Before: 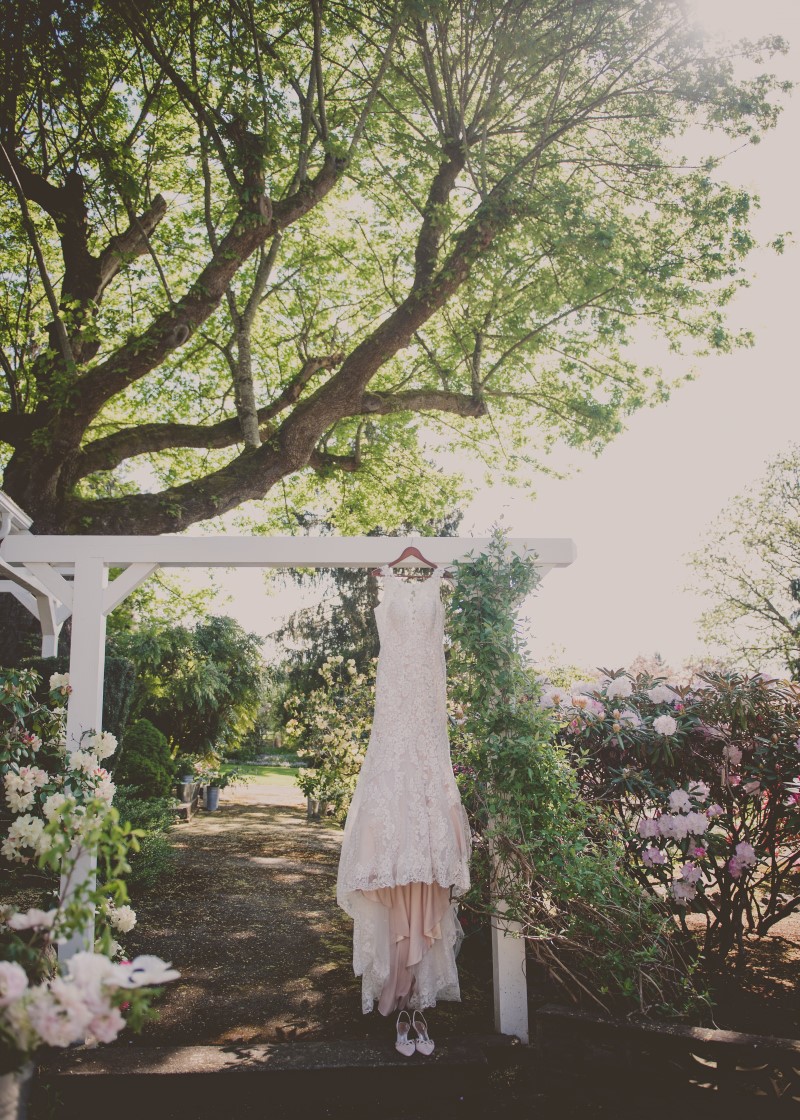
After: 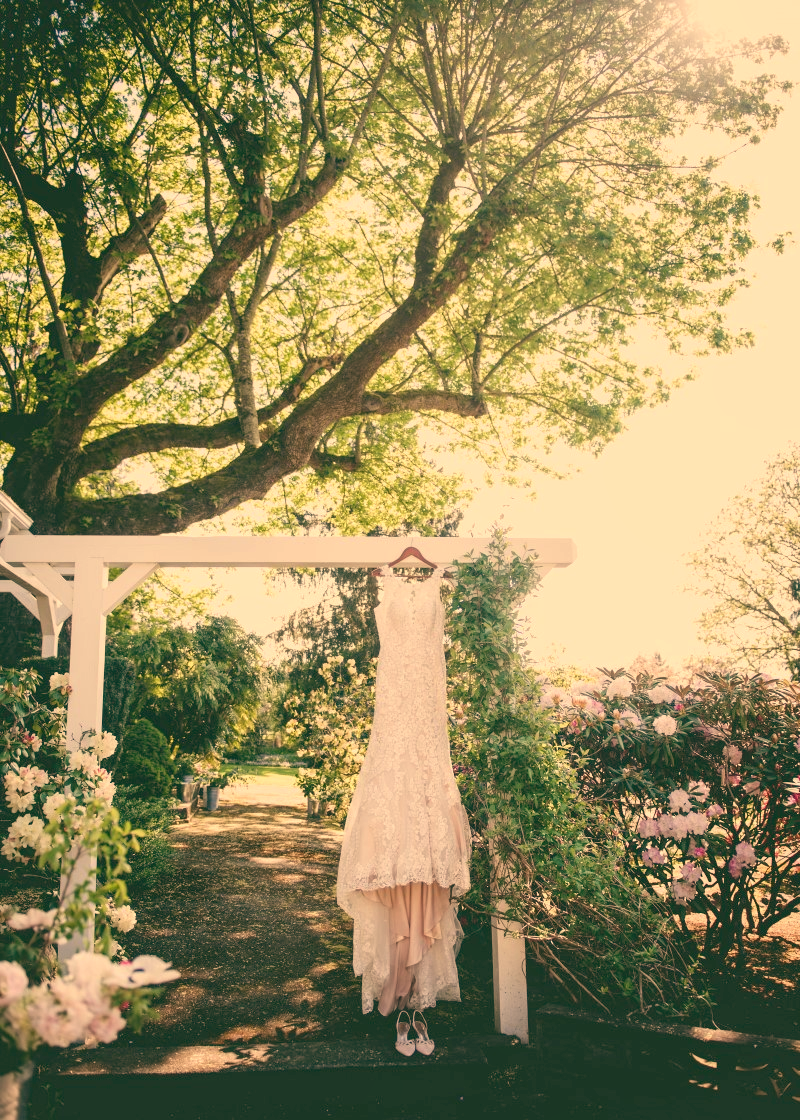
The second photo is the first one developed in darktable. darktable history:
local contrast: highlights 100%, shadows 100%, detail 120%, midtone range 0.2
color balance: mode lift, gamma, gain (sRGB), lift [1, 0.69, 1, 1], gamma [1, 1.482, 1, 1], gain [1, 1, 1, 0.802]
exposure: exposure 0.493 EV, compensate highlight preservation false
color correction: highlights a* 14.52, highlights b* 4.84
